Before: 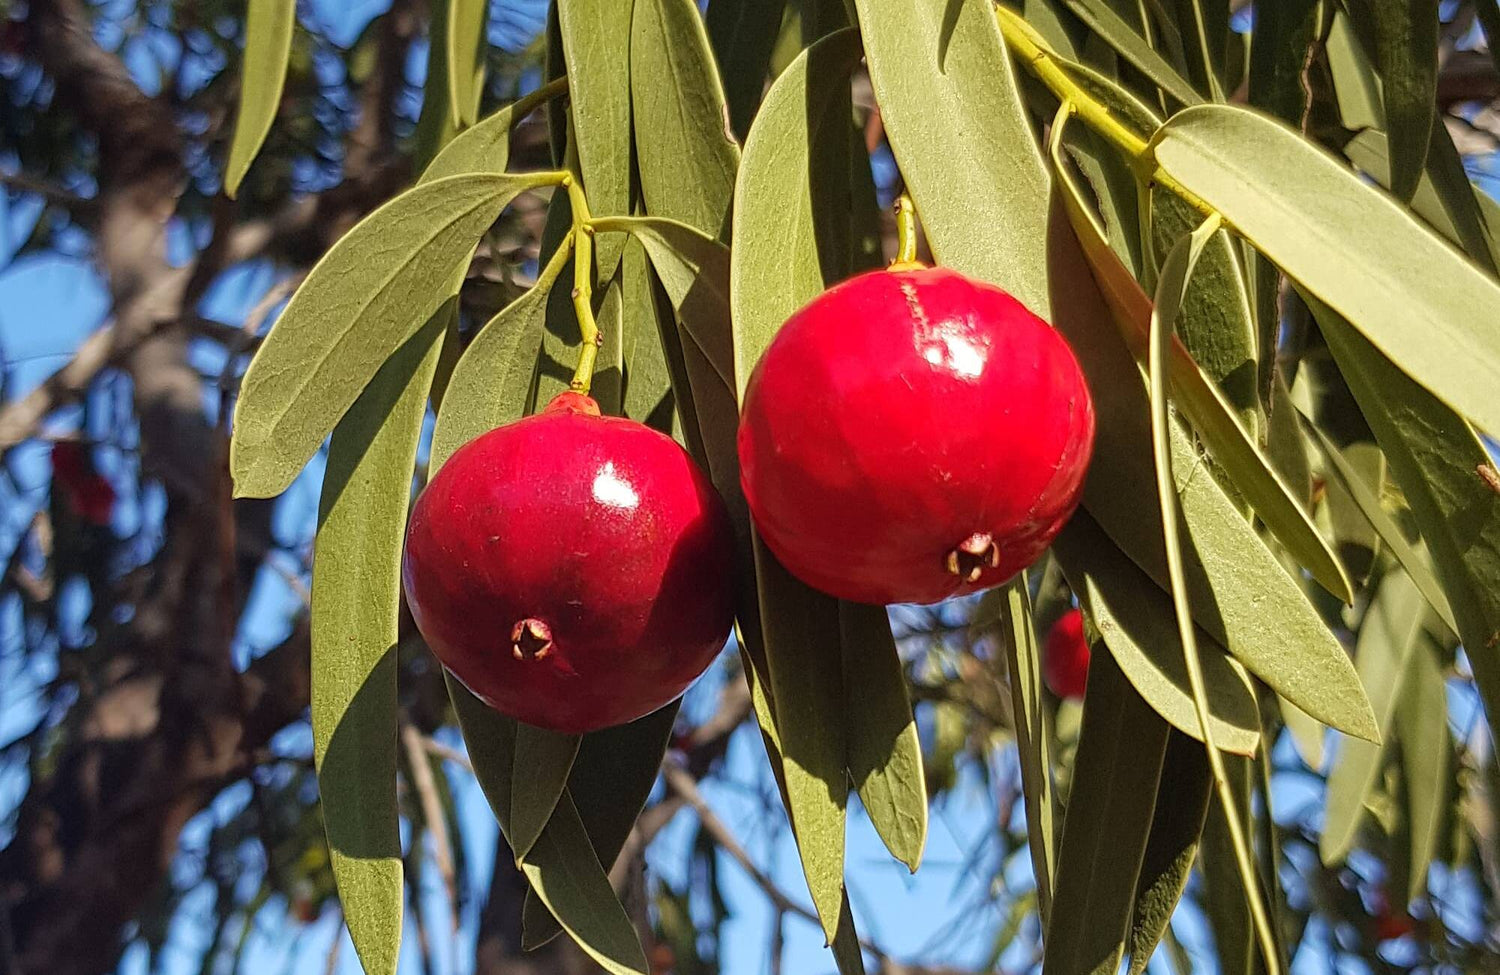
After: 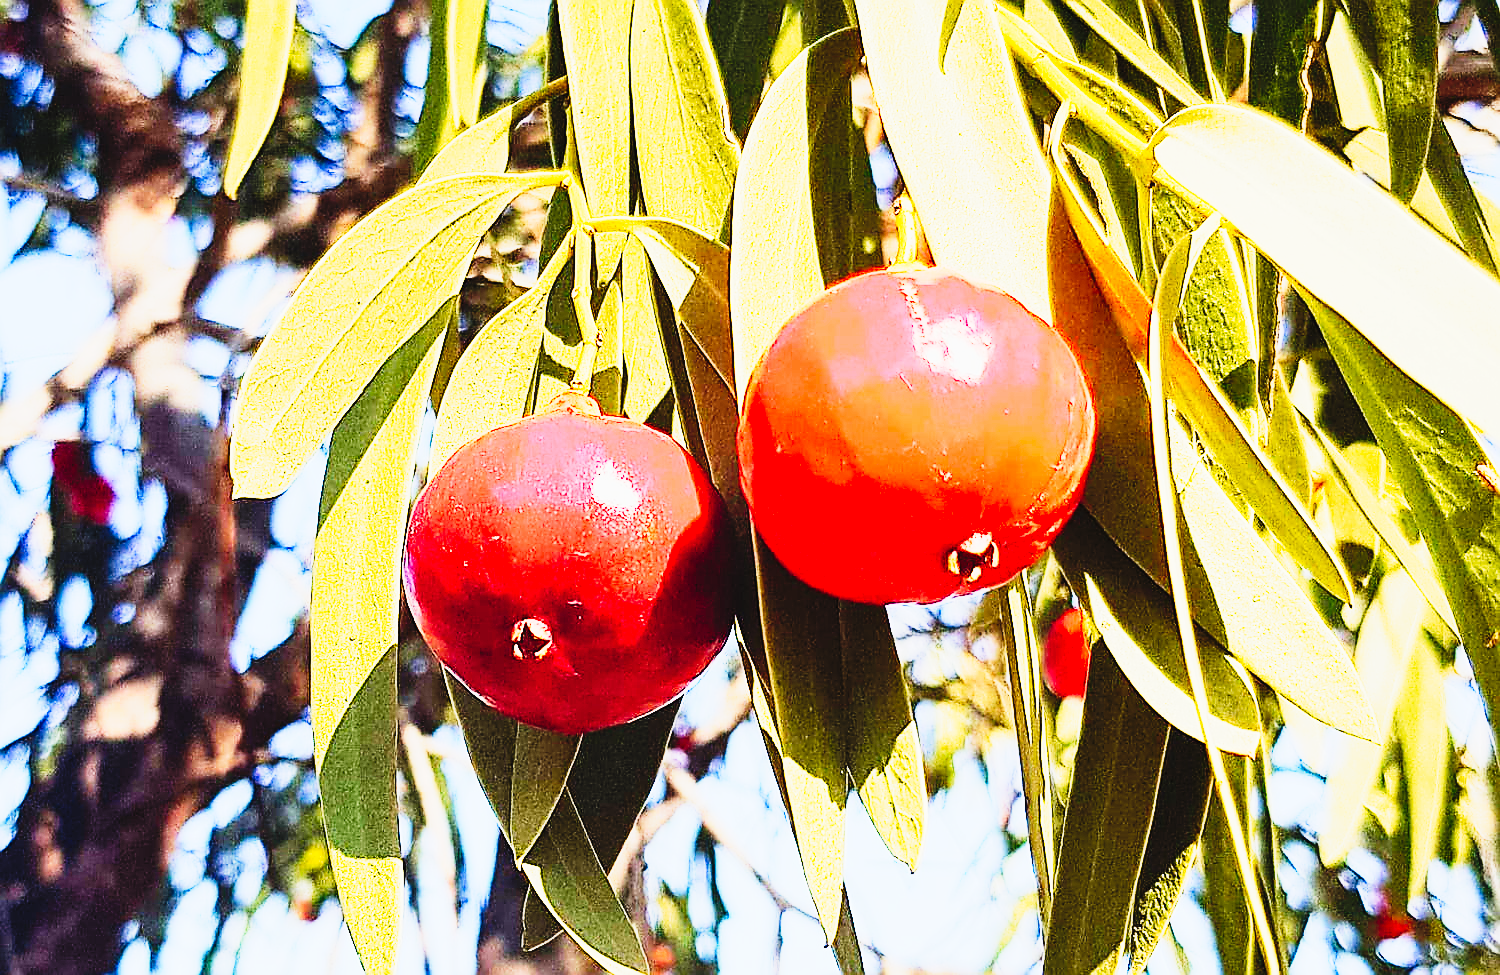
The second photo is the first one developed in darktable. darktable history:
base curve: curves: ch0 [(0, 0) (0.036, 0.025) (0.121, 0.166) (0.206, 0.329) (0.605, 0.79) (1, 1)], preserve colors none
exposure: black level correction 0, exposure 1.189 EV, compensate highlight preservation false
contrast brightness saturation: contrast 0.198, brightness 0.163, saturation 0.226
sharpen: radius 1.349, amount 1.24, threshold 0.723
tone curve: curves: ch0 [(0, 0.023) (0.113, 0.084) (0.285, 0.301) (0.673, 0.796) (0.845, 0.932) (0.994, 0.971)]; ch1 [(0, 0) (0.456, 0.437) (0.498, 0.5) (0.57, 0.559) (0.631, 0.639) (1, 1)]; ch2 [(0, 0) (0.417, 0.44) (0.46, 0.453) (0.502, 0.507) (0.55, 0.57) (0.67, 0.712) (1, 1)], preserve colors none
